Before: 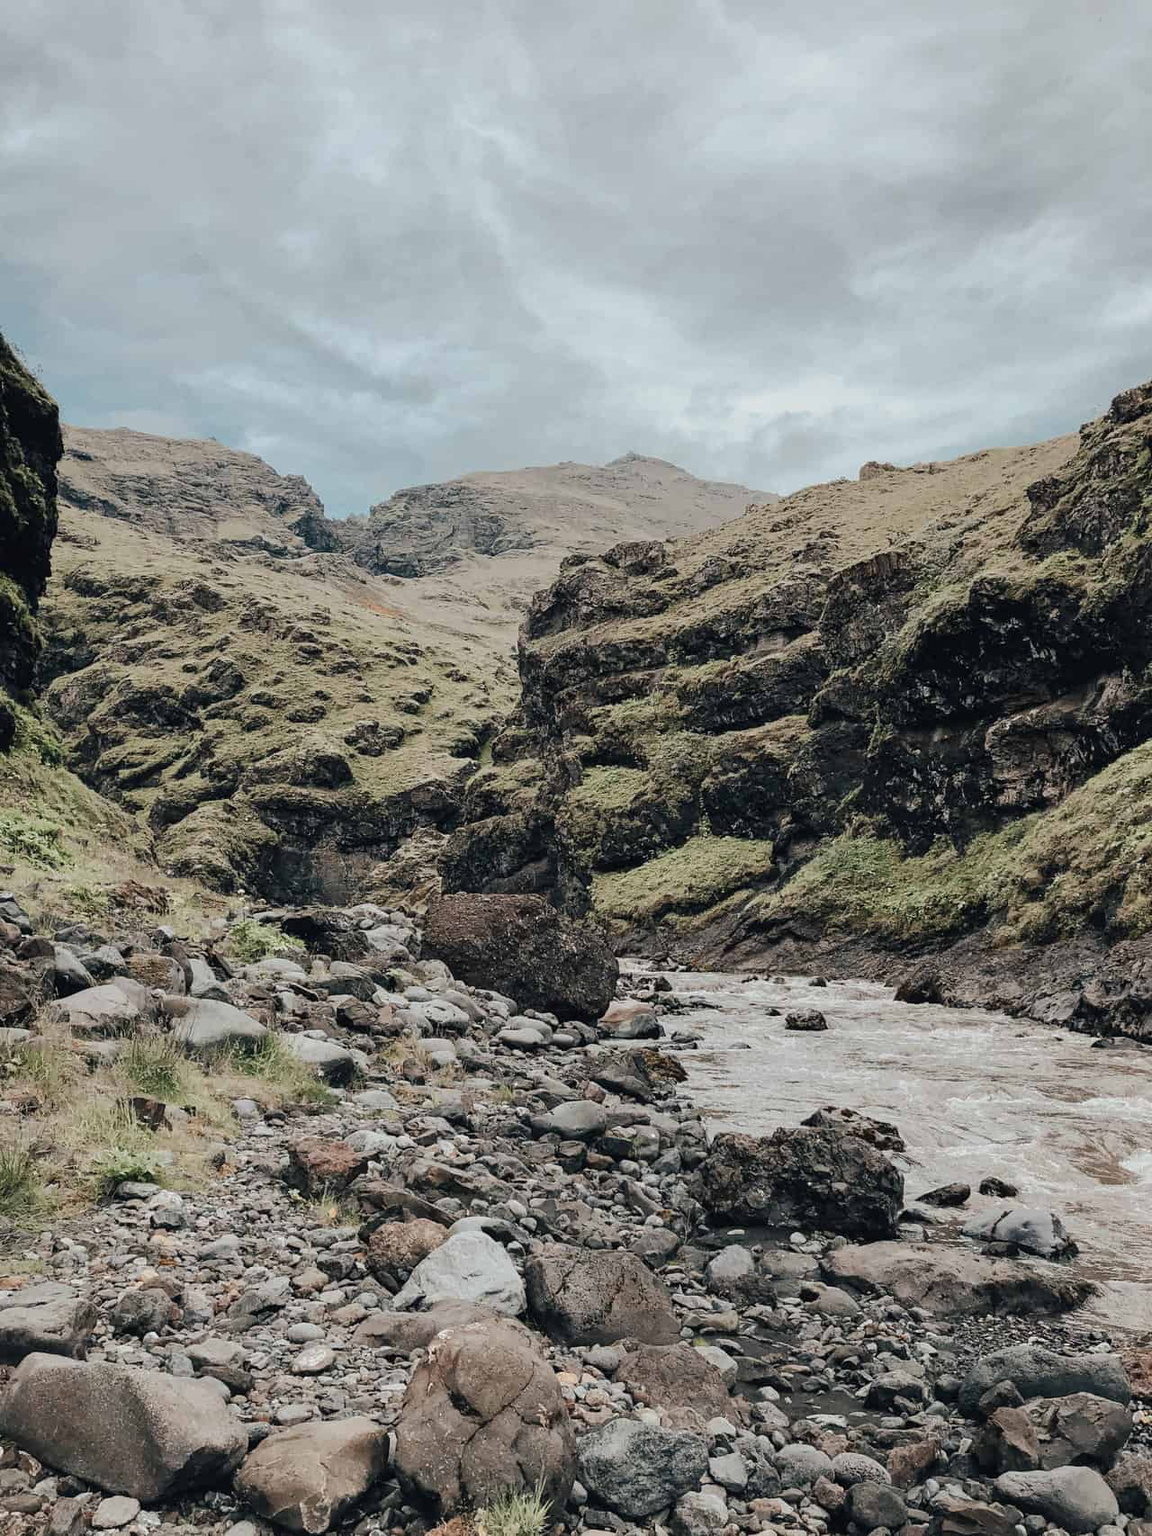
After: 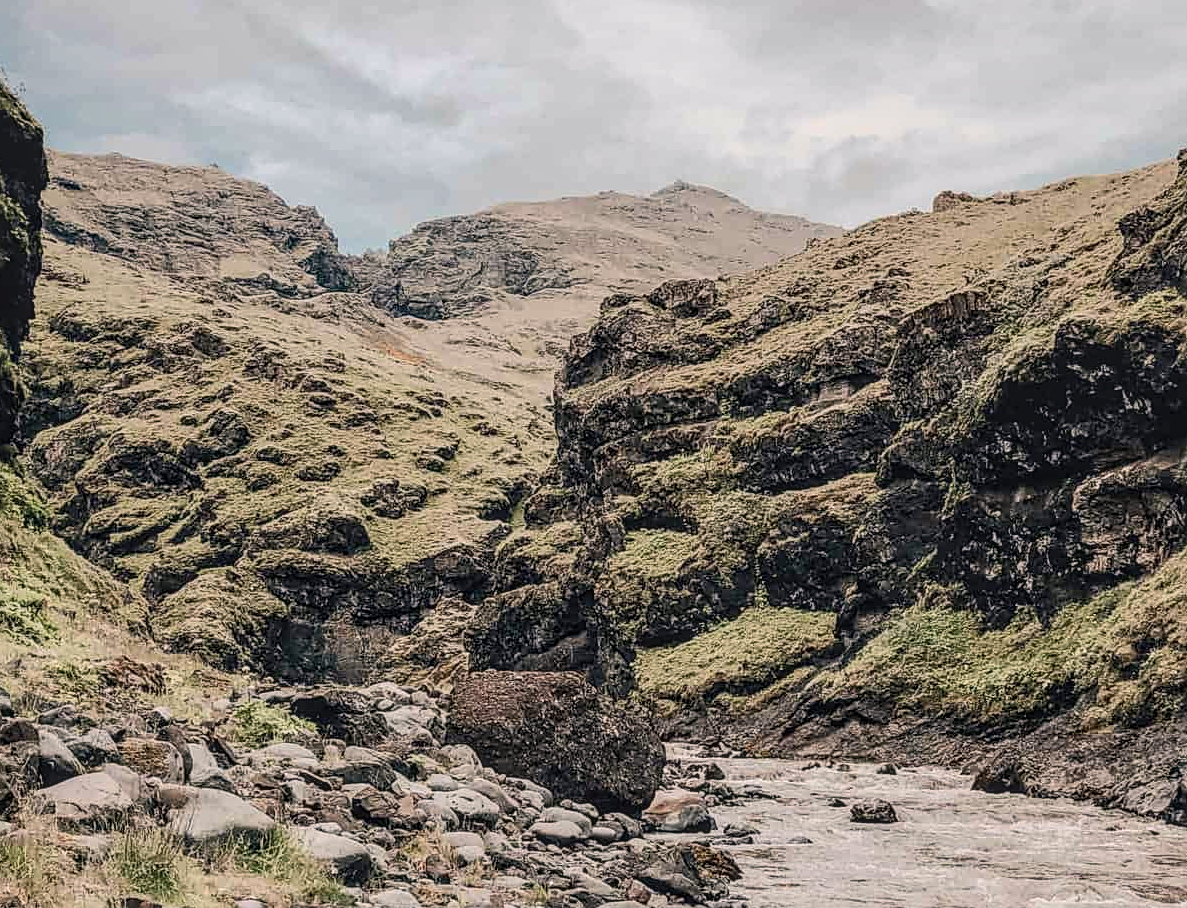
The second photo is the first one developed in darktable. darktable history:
exposure: black level correction 0.001, exposure -0.201 EV, compensate exposure bias true, compensate highlight preservation false
local contrast: highlights 4%, shadows 2%, detail 134%
sharpen: on, module defaults
crop: left 1.745%, top 18.902%, right 5.493%, bottom 27.861%
color correction: highlights a* 5.92, highlights b* 4.83
contrast brightness saturation: contrast 0.203, brightness 0.149, saturation 0.144
